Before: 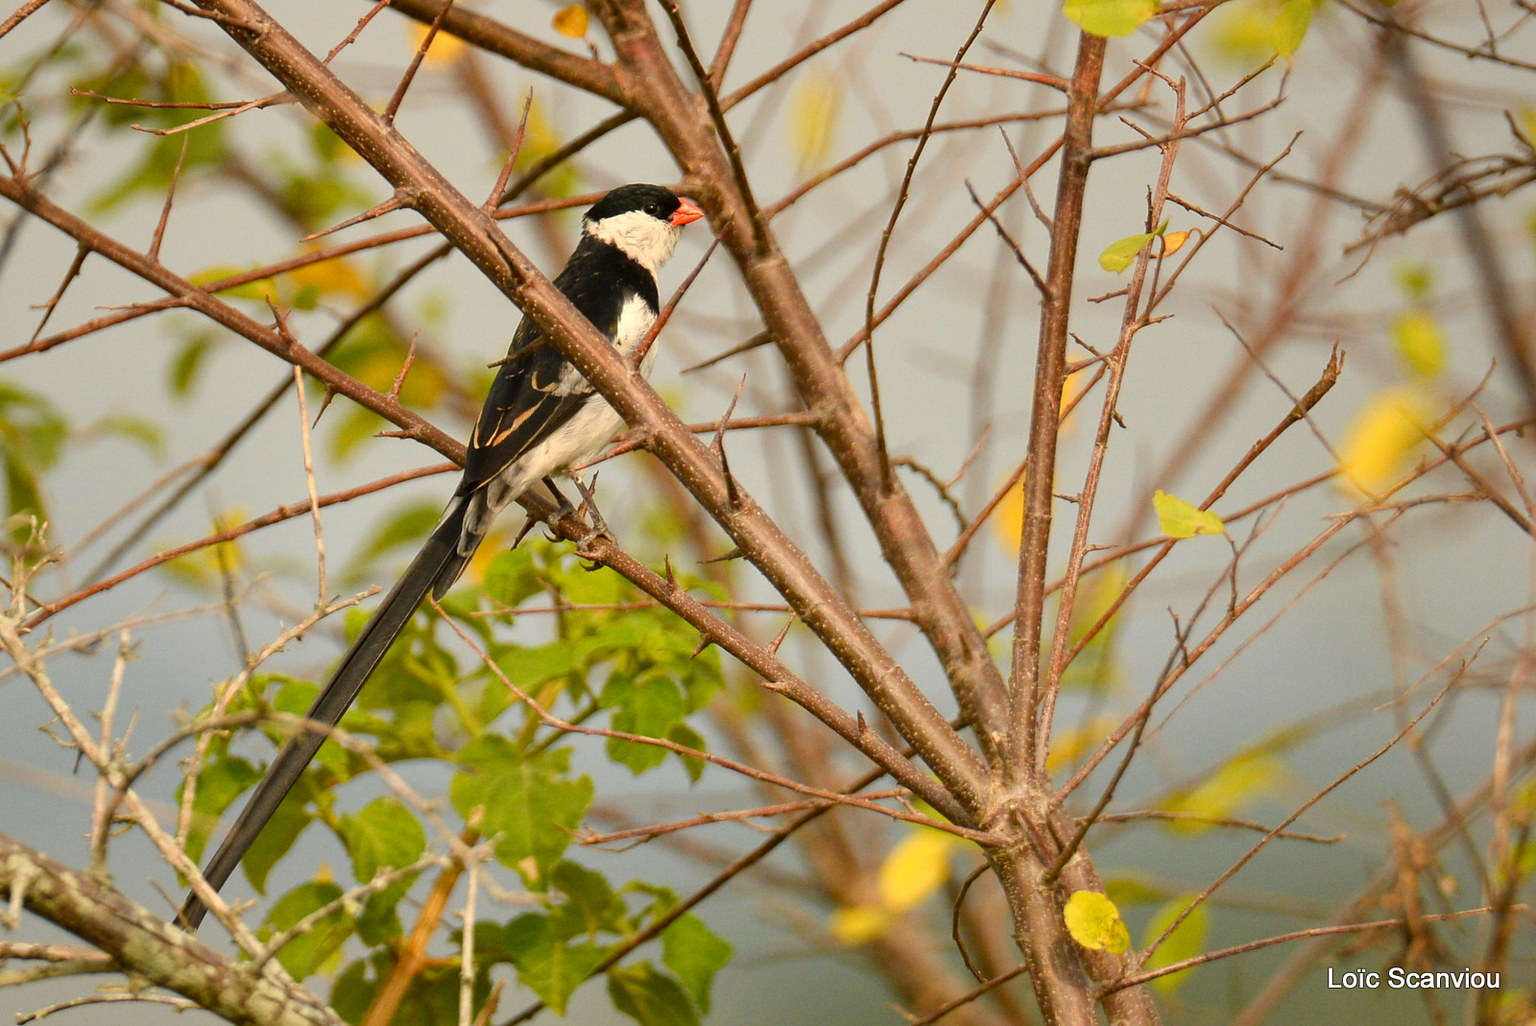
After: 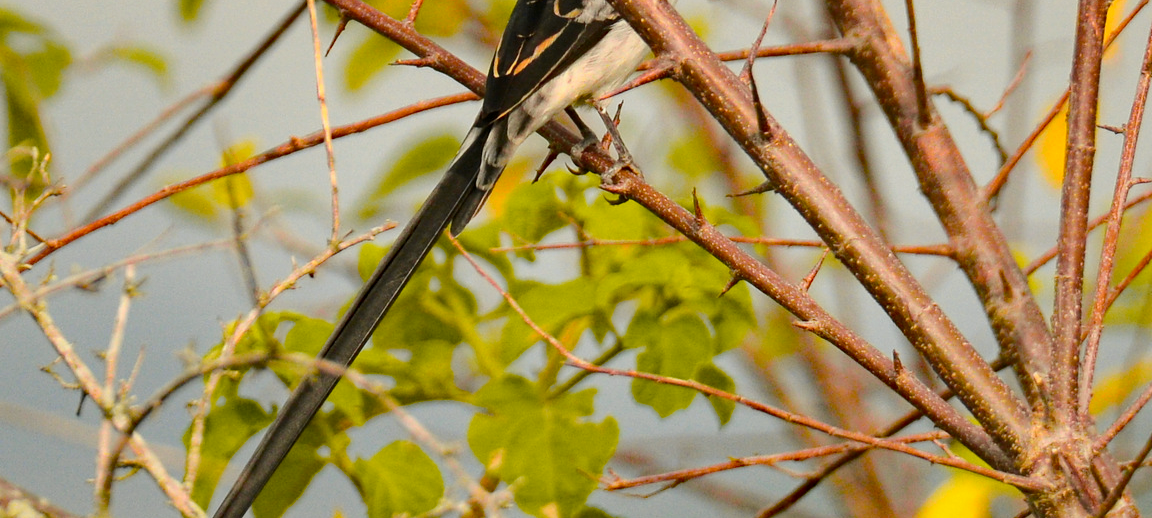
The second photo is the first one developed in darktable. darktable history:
exposure: exposure 0.02 EV, compensate highlight preservation false
haze removal: strength 0.29, distance 0.25, compatibility mode true, adaptive false
crop: top 36.498%, right 27.964%, bottom 14.995%
tone curve: curves: ch0 [(0, 0) (0.23, 0.205) (0.486, 0.52) (0.822, 0.825) (0.994, 0.955)]; ch1 [(0, 0) (0.226, 0.261) (0.379, 0.442) (0.469, 0.472) (0.495, 0.495) (0.514, 0.504) (0.561, 0.568) (0.59, 0.612) (1, 1)]; ch2 [(0, 0) (0.269, 0.299) (0.459, 0.441) (0.498, 0.499) (0.523, 0.52) (0.586, 0.569) (0.635, 0.617) (0.659, 0.681) (0.718, 0.764) (1, 1)], color space Lab, independent channels, preserve colors none
